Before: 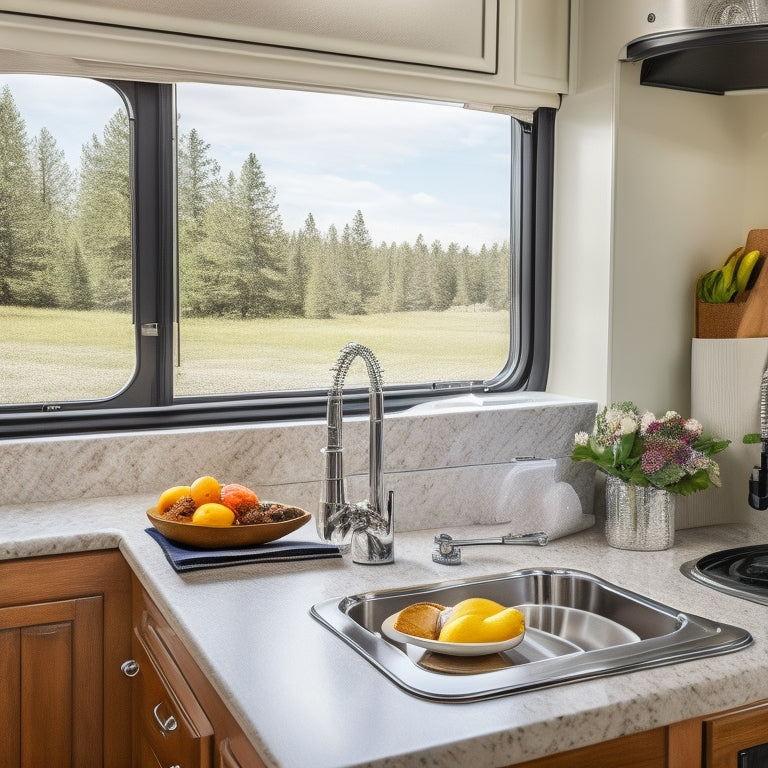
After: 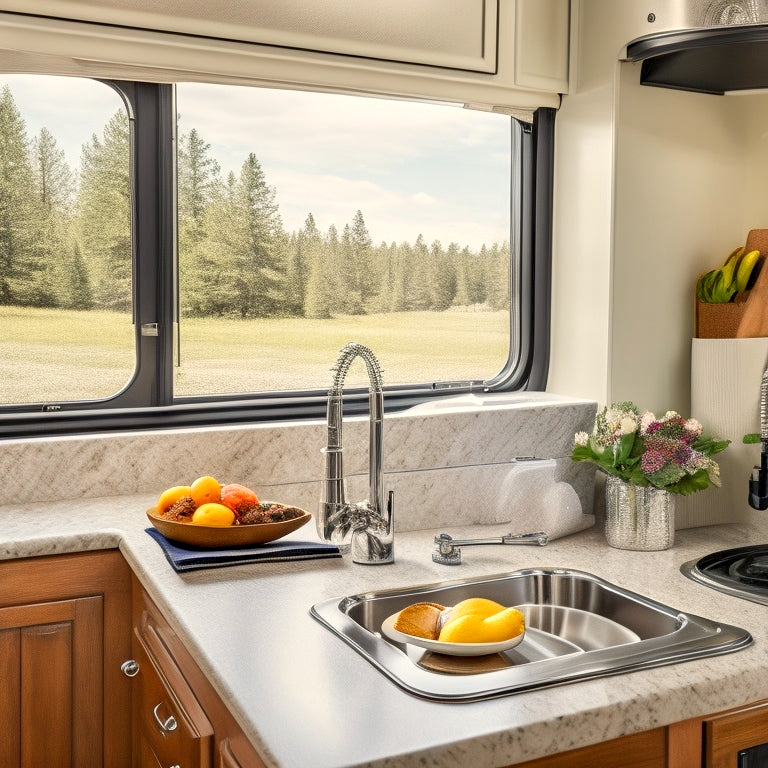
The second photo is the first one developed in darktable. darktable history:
tone equalizer: on, module defaults
white balance: red 1.045, blue 0.932
levels: levels [0, 0.478, 1]
contrast equalizer: octaves 7, y [[0.6 ×6], [0.55 ×6], [0 ×6], [0 ×6], [0 ×6]], mix 0.3
